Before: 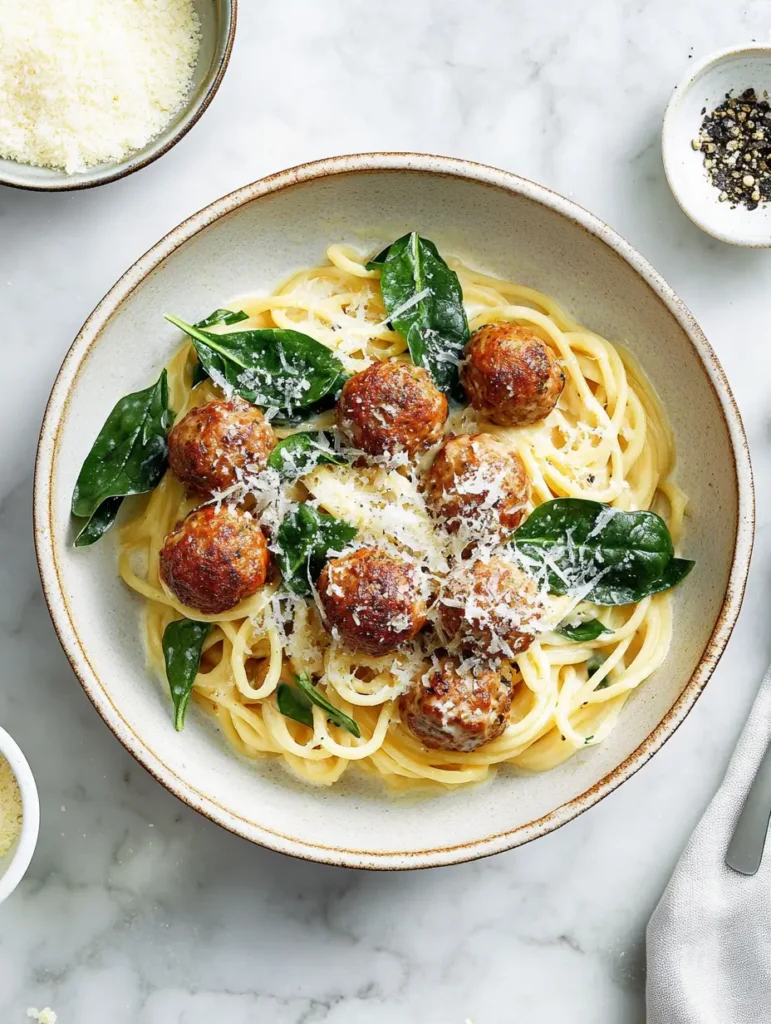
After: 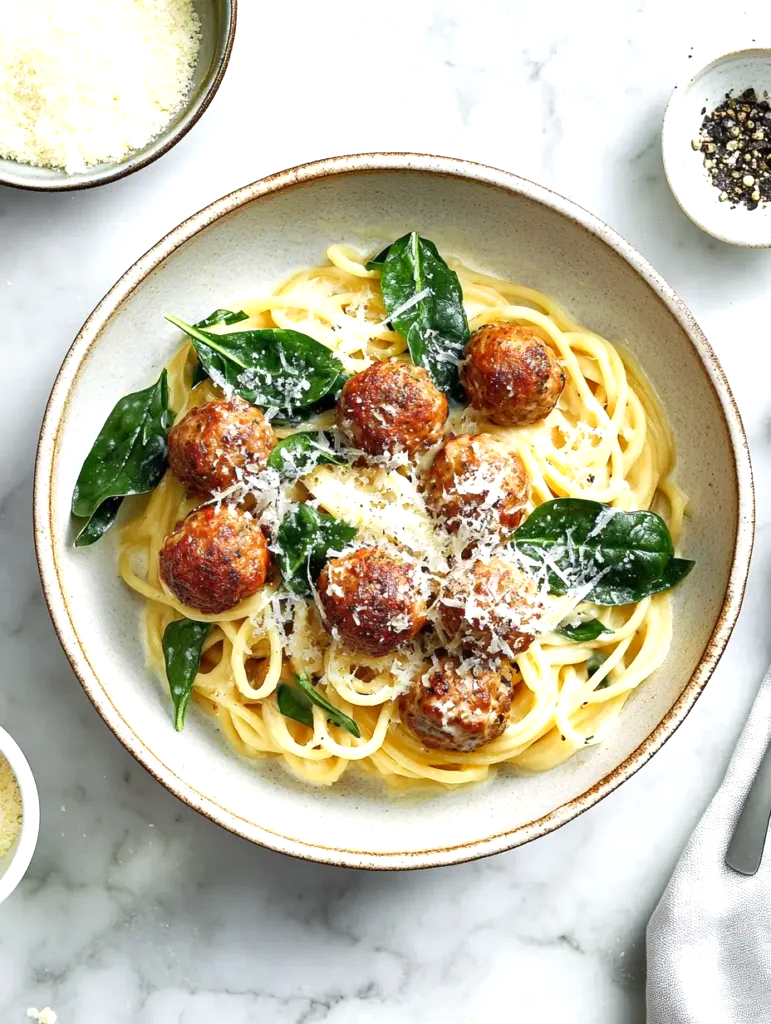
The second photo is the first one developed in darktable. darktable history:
shadows and highlights: shadows 32, highlights -32, soften with gaussian
exposure: exposure 0.367 EV, compensate highlight preservation false
